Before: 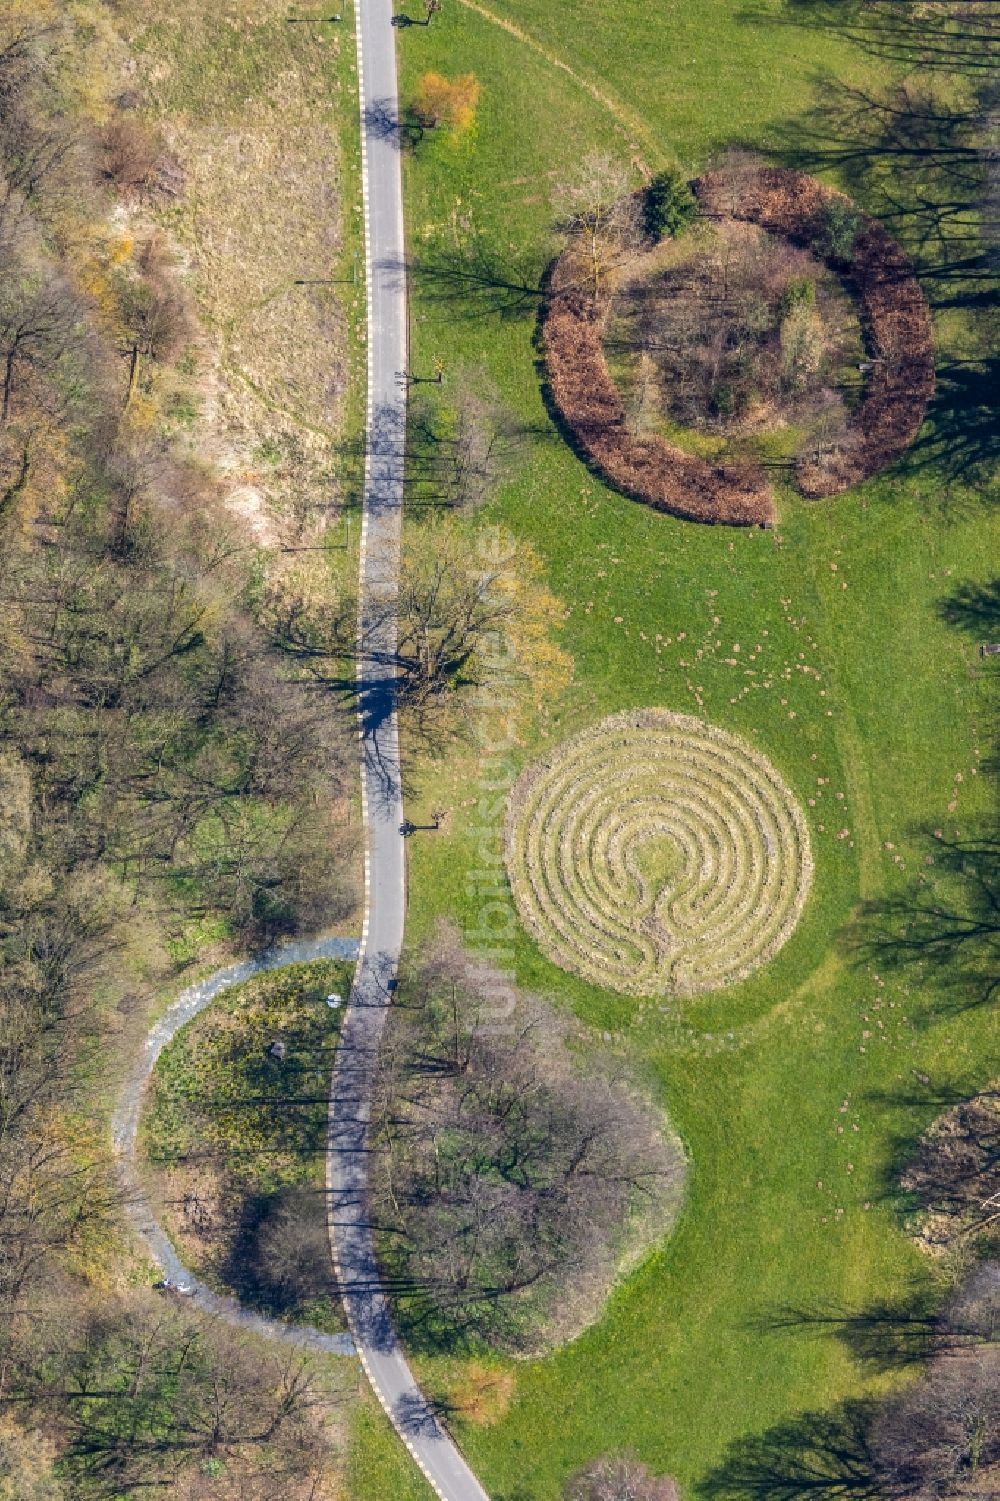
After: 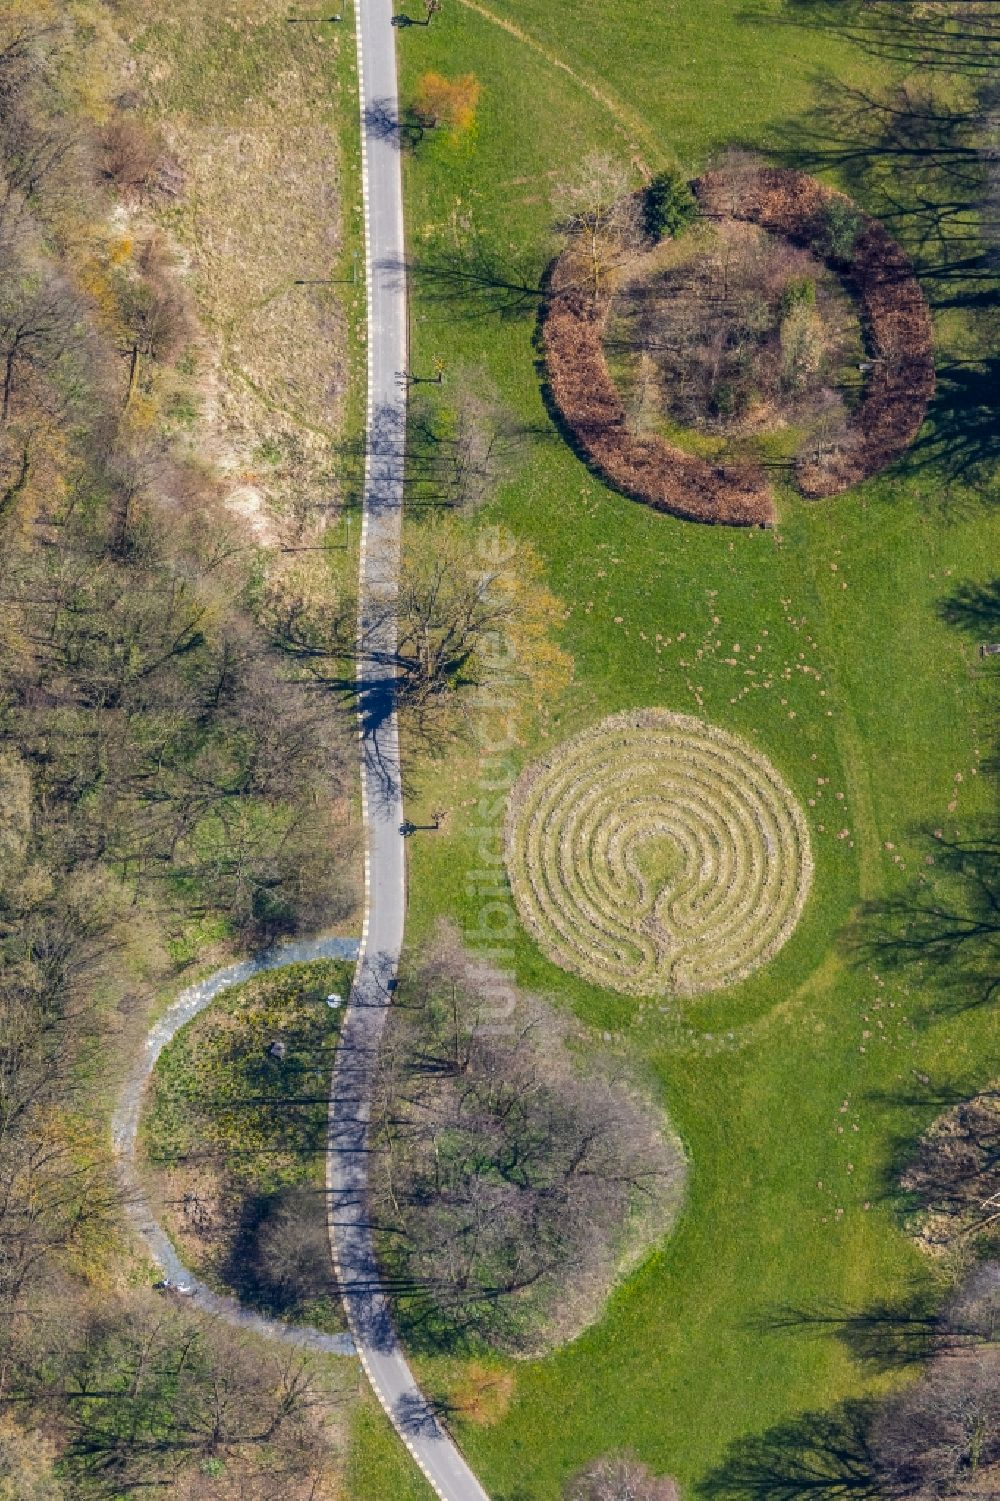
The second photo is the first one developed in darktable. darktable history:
color zones: curves: ch0 [(0, 0.444) (0.143, 0.442) (0.286, 0.441) (0.429, 0.441) (0.571, 0.441) (0.714, 0.441) (0.857, 0.442) (1, 0.444)]
